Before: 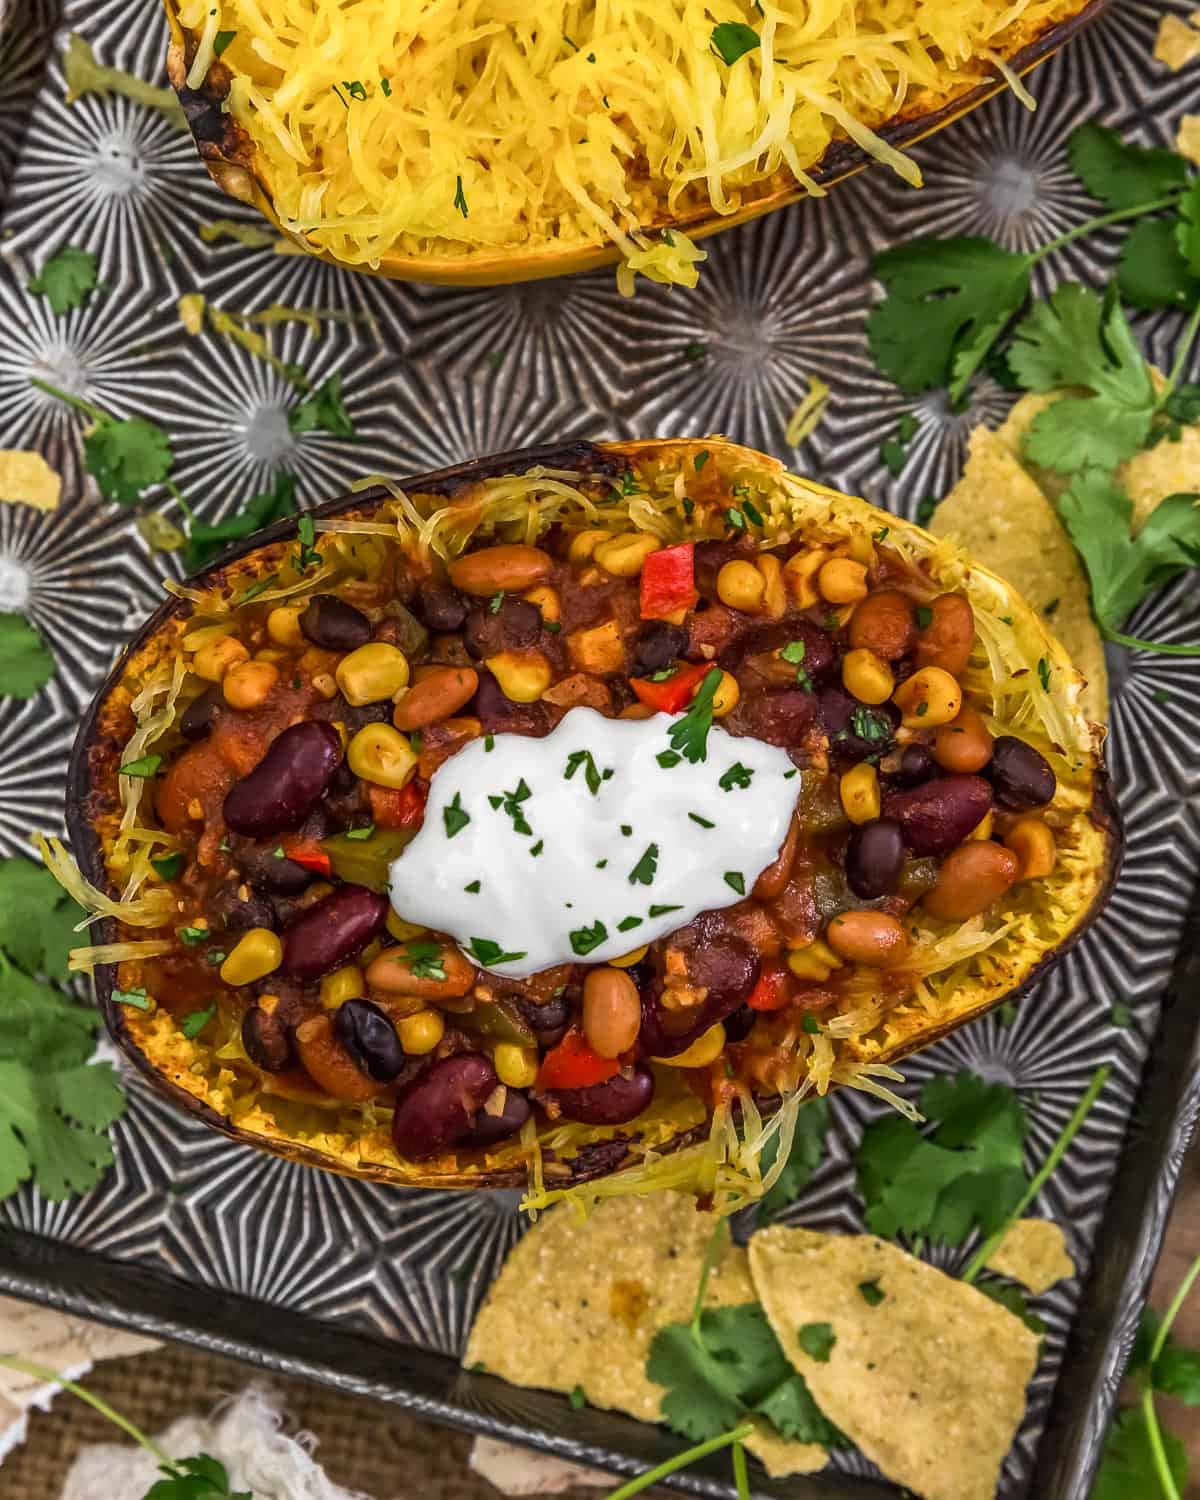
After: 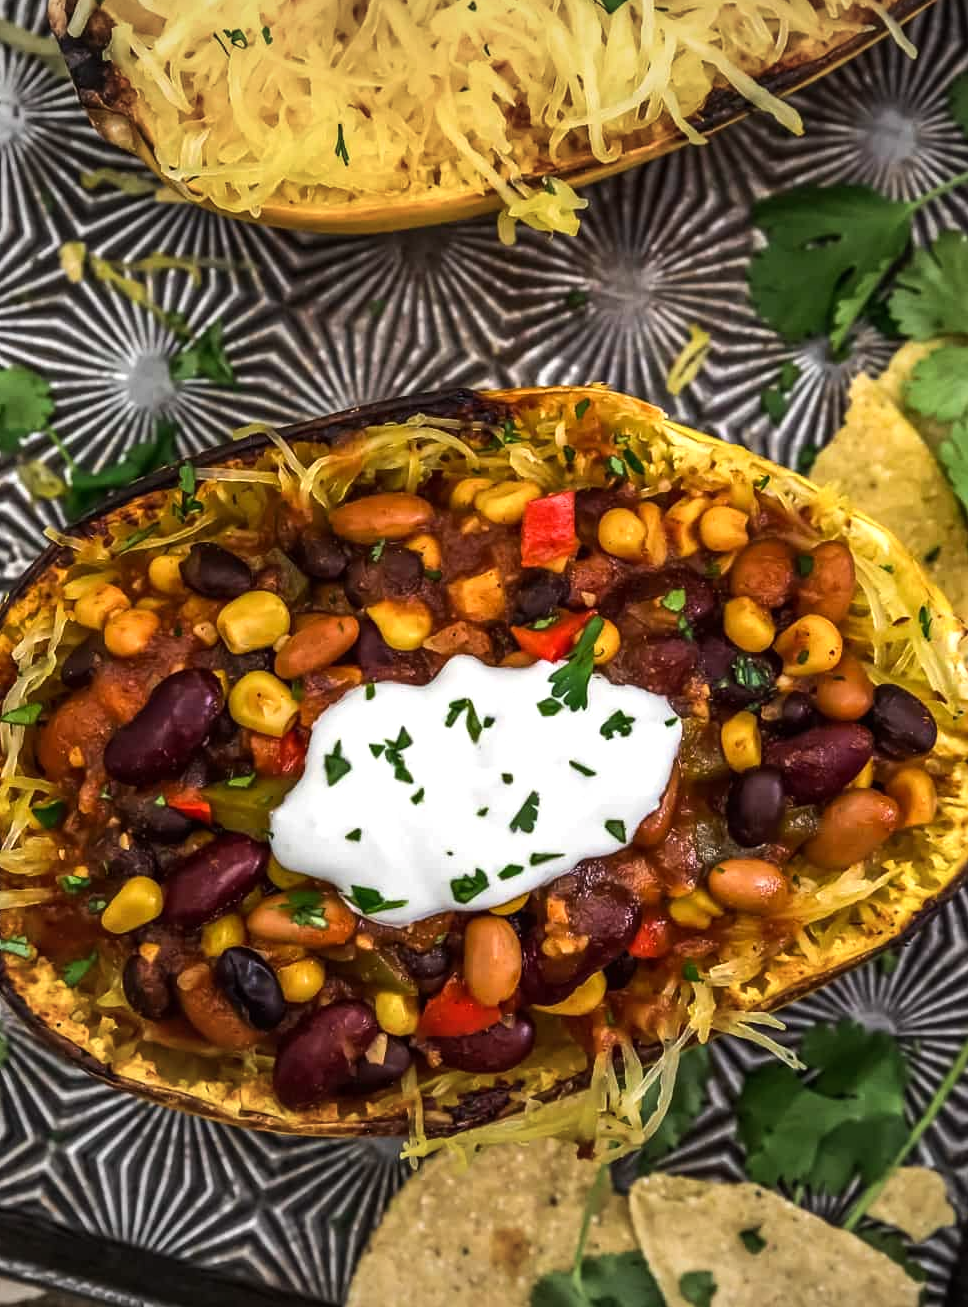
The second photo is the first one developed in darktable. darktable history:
tone equalizer: -8 EV -0.379 EV, -7 EV -0.391 EV, -6 EV -0.318 EV, -5 EV -0.225 EV, -3 EV 0.197 EV, -2 EV 0.329 EV, -1 EV 0.394 EV, +0 EV 0.394 EV, edges refinement/feathering 500, mask exposure compensation -1.57 EV, preserve details no
vignetting: fall-off radius 101.12%, brightness -0.397, saturation -0.31, width/height ratio 1.345
crop: left 9.954%, top 3.474%, right 9.303%, bottom 9.327%
